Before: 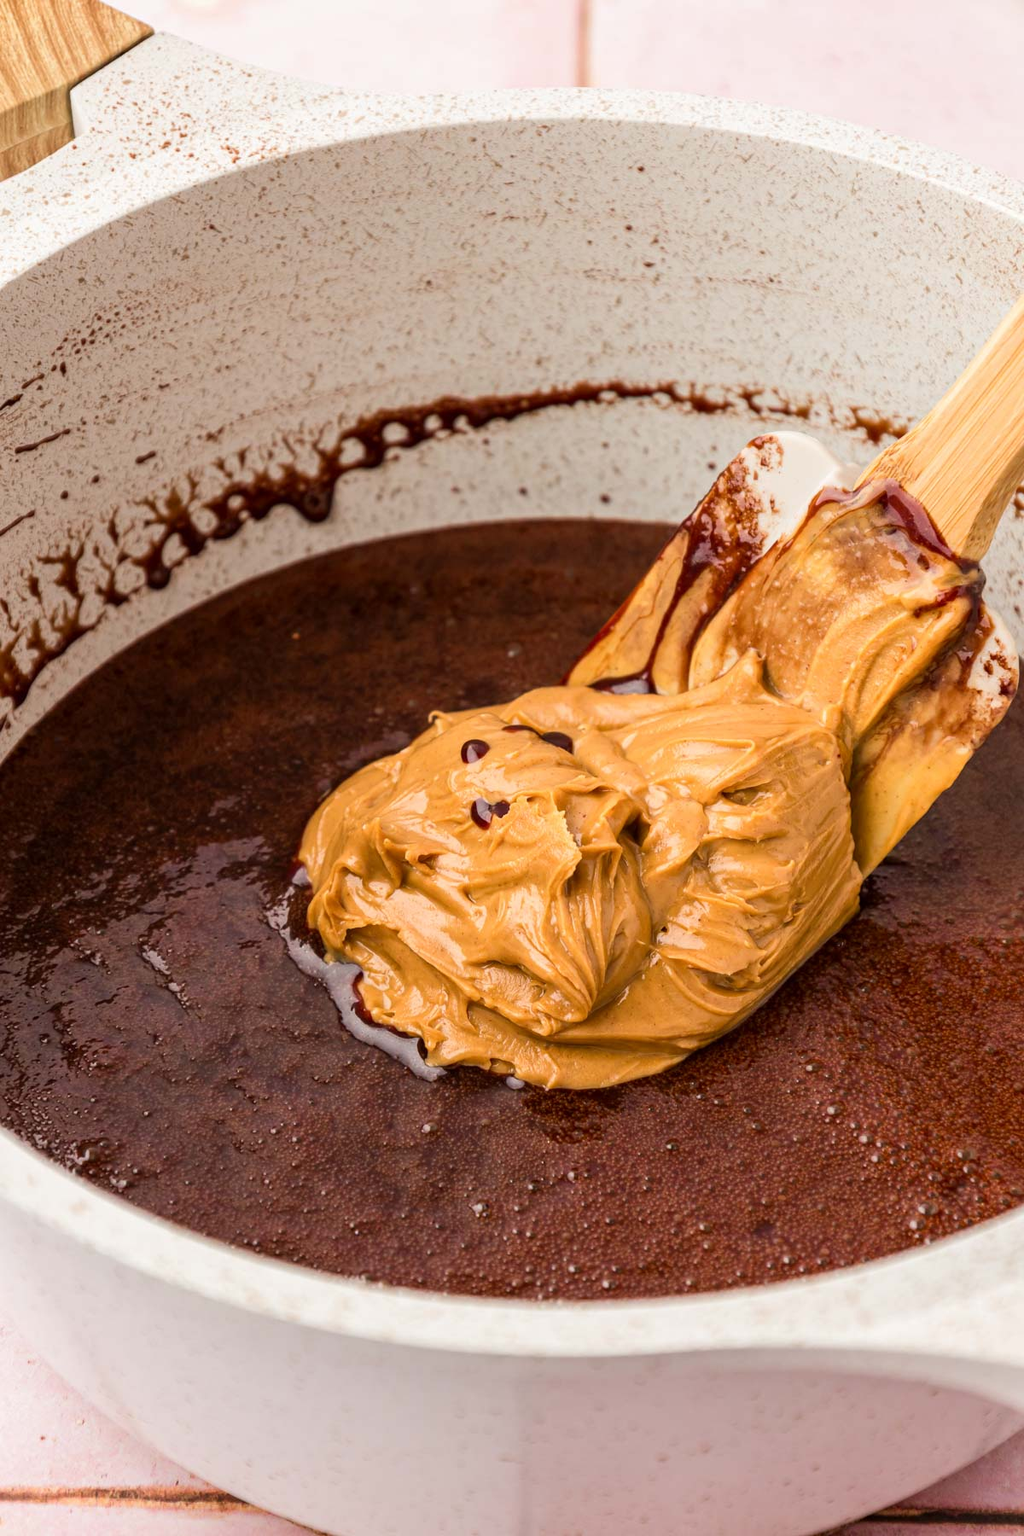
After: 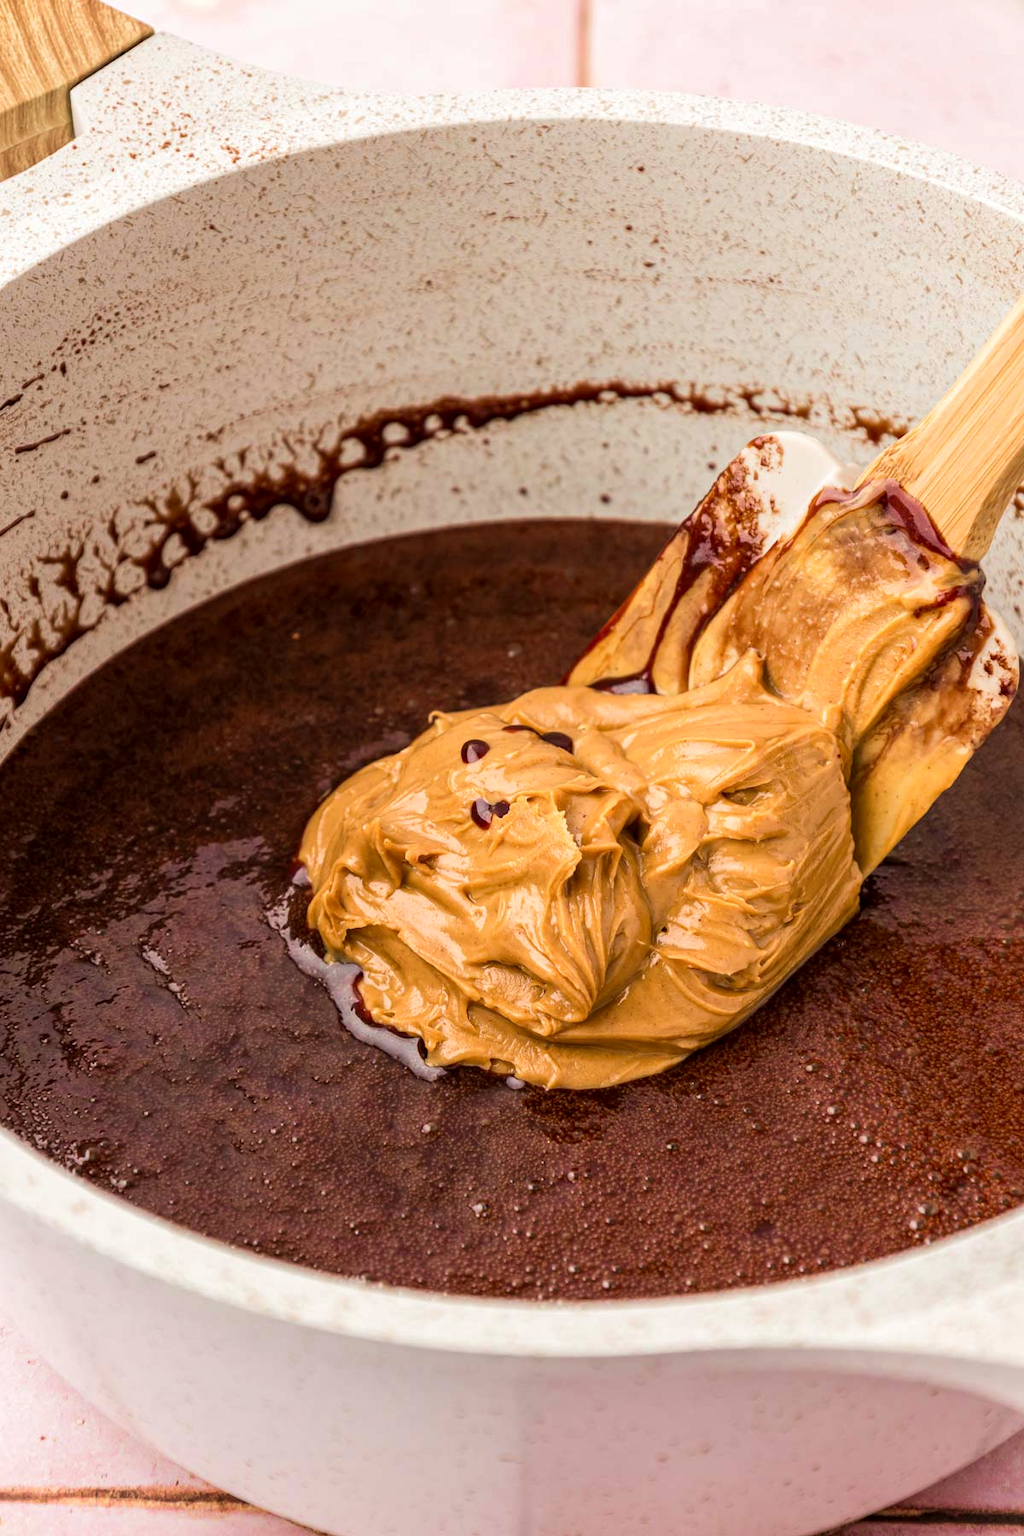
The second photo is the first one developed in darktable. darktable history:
local contrast: highlights 100%, shadows 100%, detail 120%, midtone range 0.2
velvia: on, module defaults
